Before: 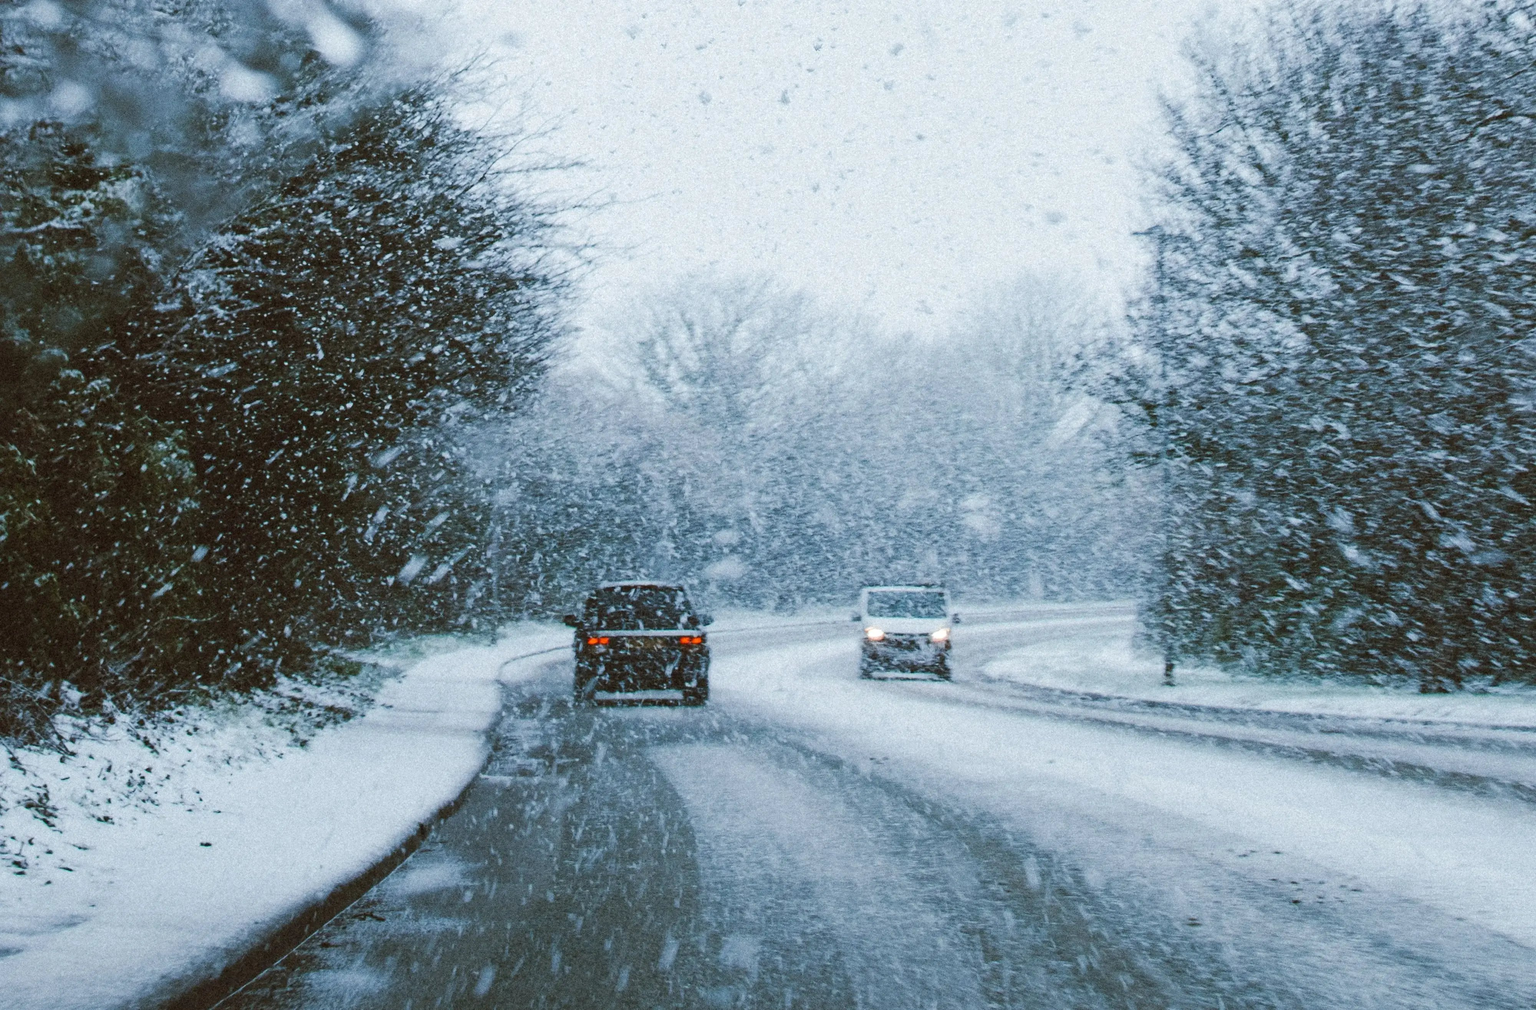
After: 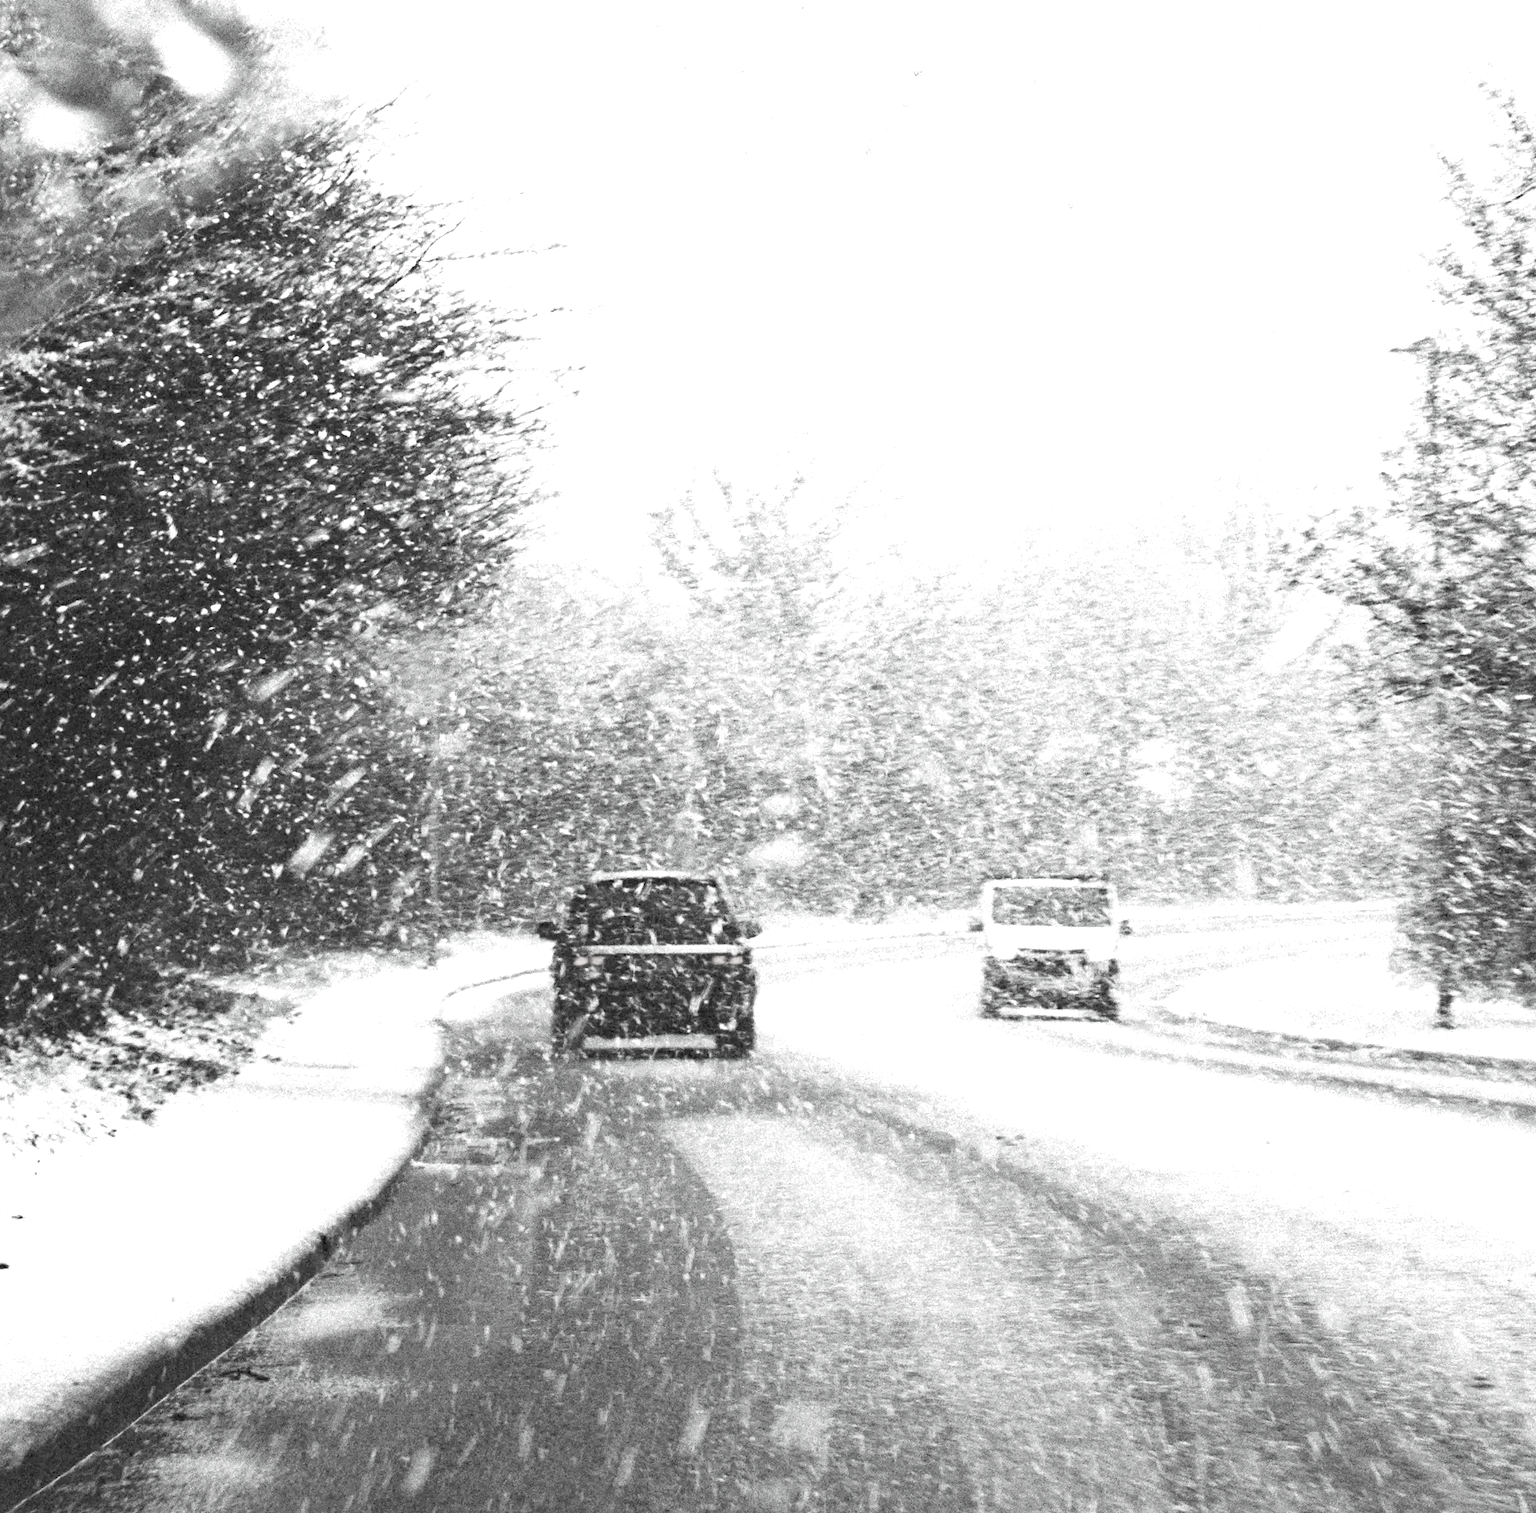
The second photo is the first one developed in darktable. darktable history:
exposure: black level correction 0, exposure 1.167 EV, compensate highlight preservation false
contrast brightness saturation: saturation -0.989
haze removal: compatibility mode true, adaptive false
crop and rotate: left 13.412%, right 19.913%
